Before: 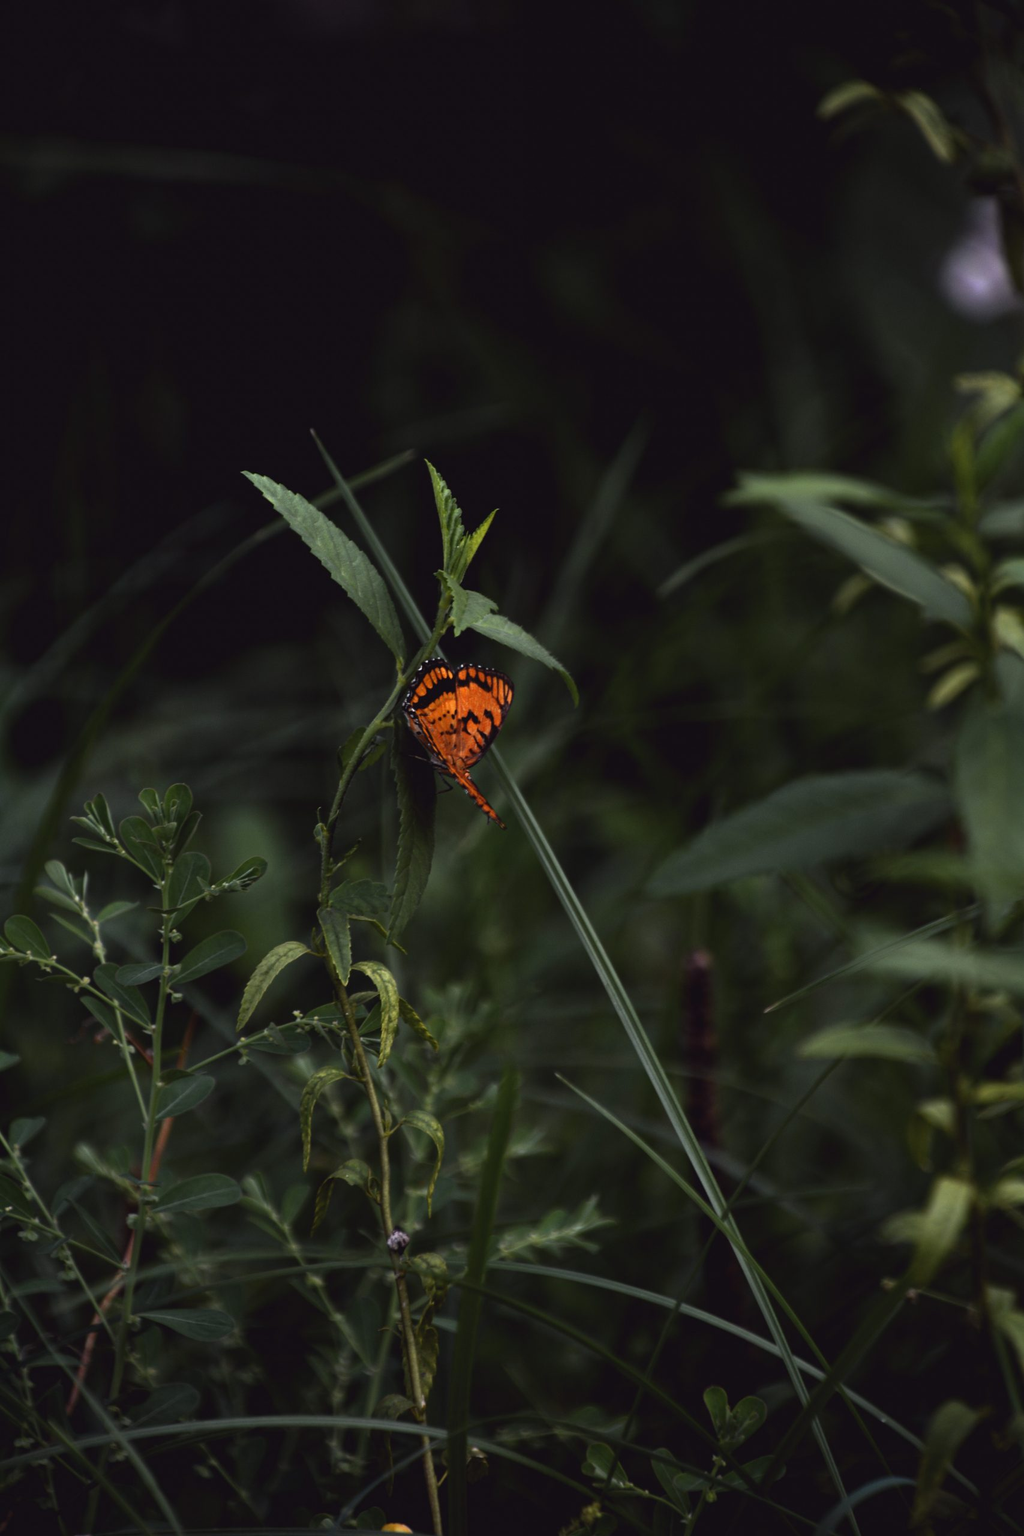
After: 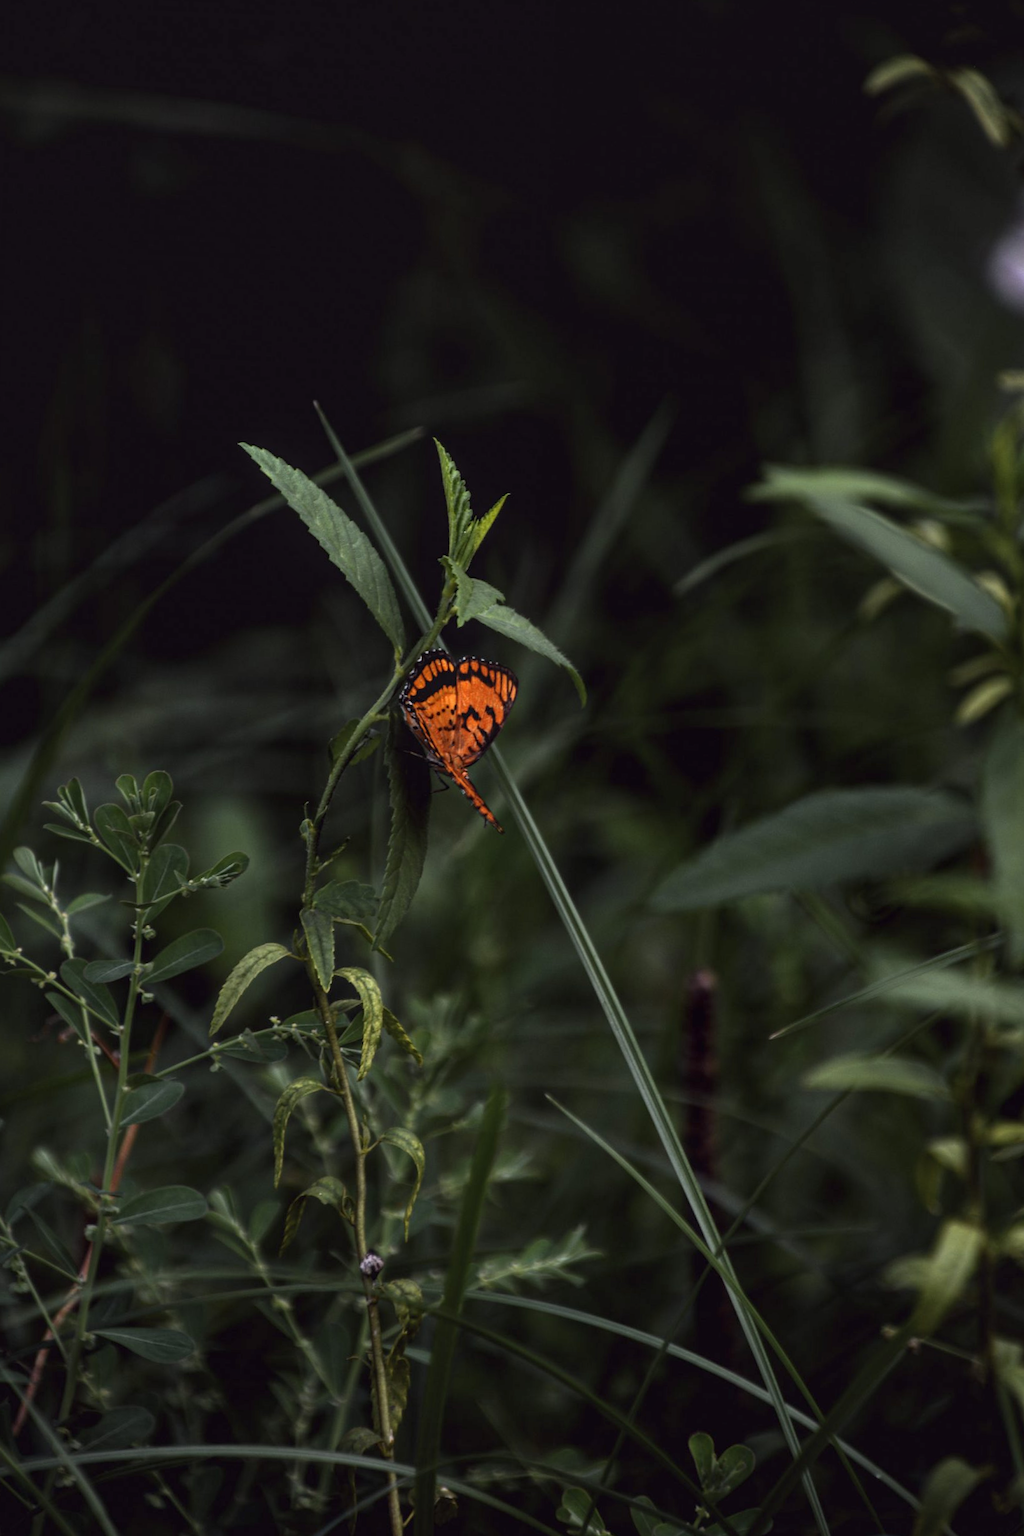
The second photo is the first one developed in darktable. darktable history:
crop and rotate: angle -2.33°
local contrast: highlights 1%, shadows 1%, detail 133%
tone equalizer: on, module defaults
